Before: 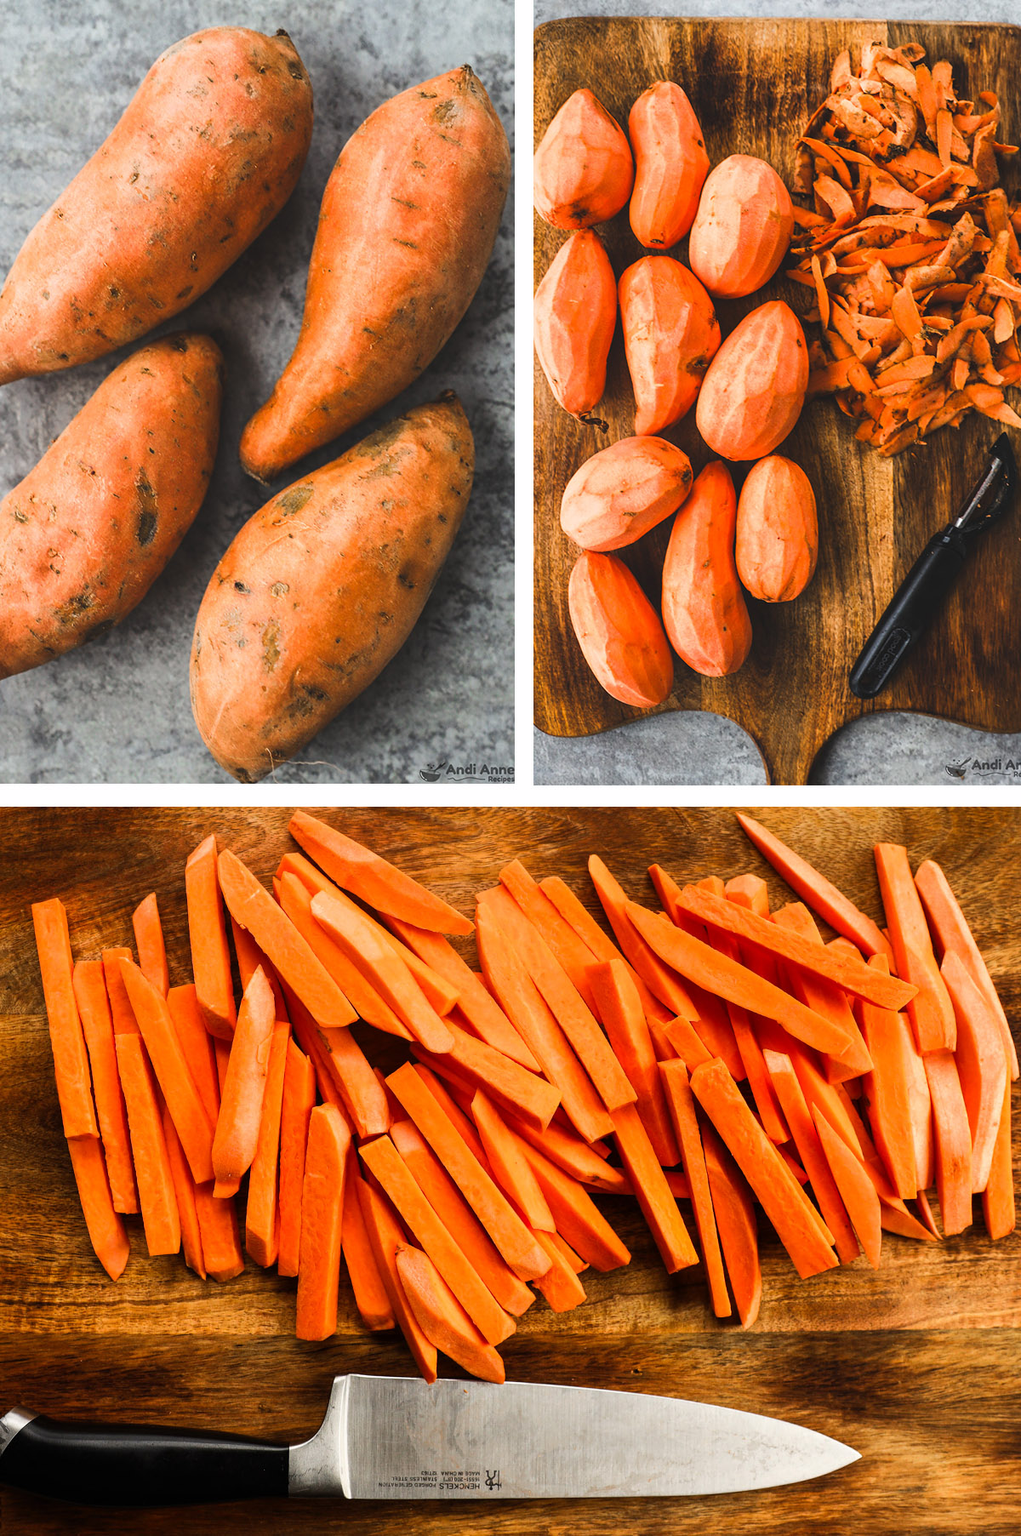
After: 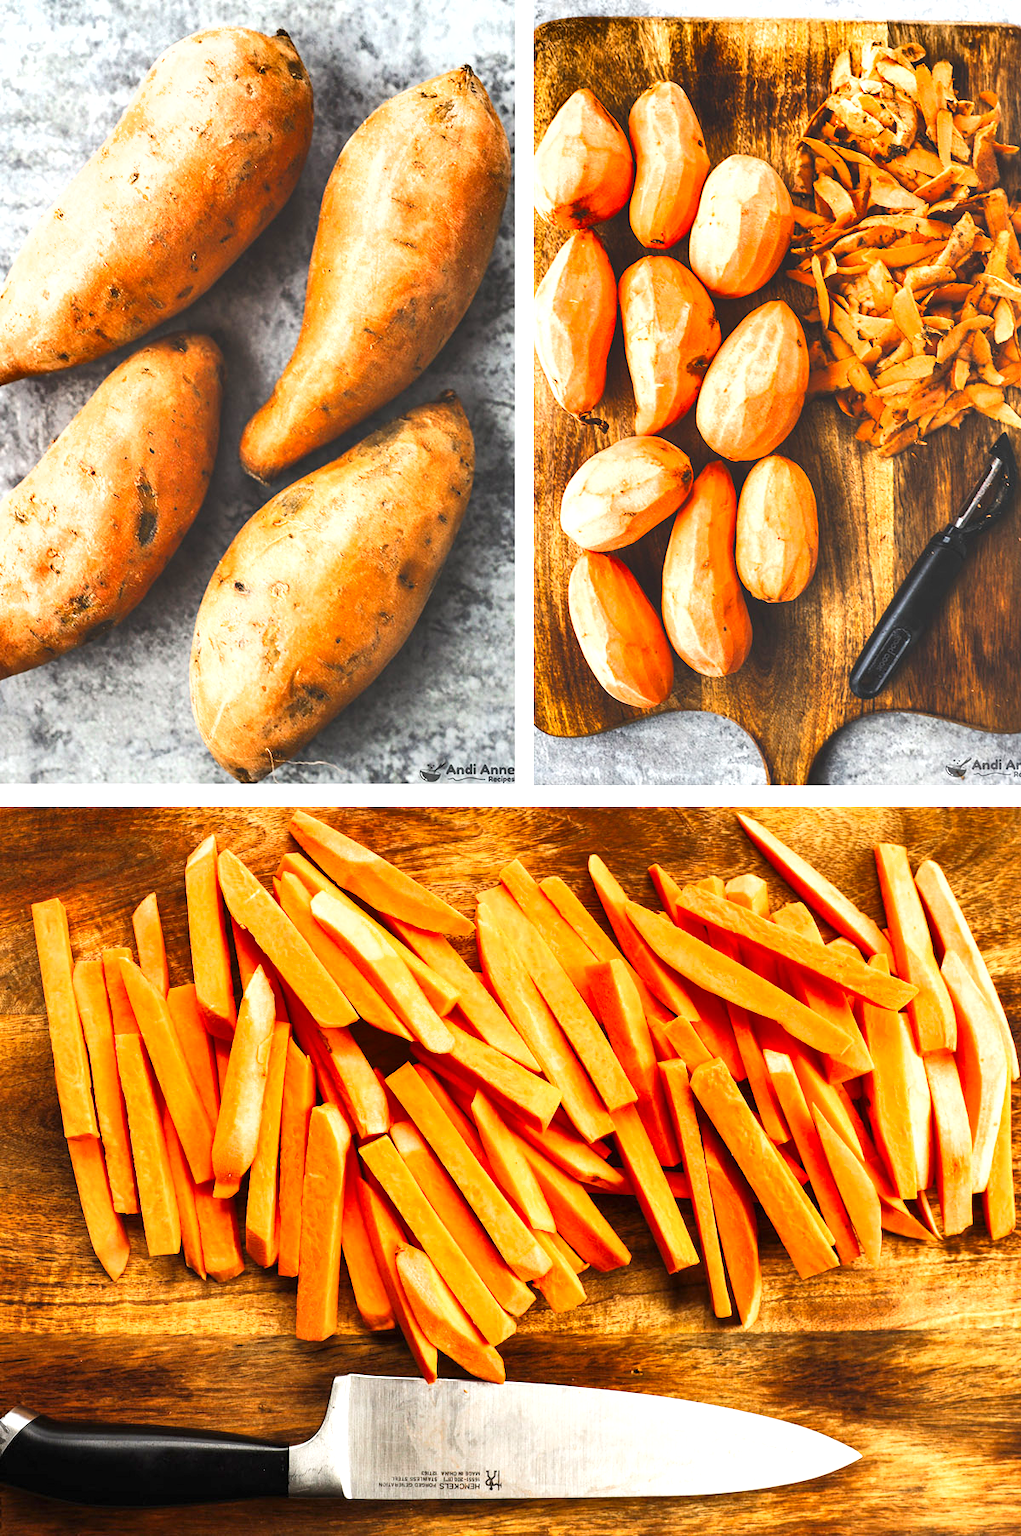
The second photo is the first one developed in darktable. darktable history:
shadows and highlights: shadows 5.39, soften with gaussian
tone curve: curves: ch0 [(0, 0) (0.822, 0.825) (0.994, 0.955)]; ch1 [(0, 0) (0.226, 0.261) (0.383, 0.397) (0.46, 0.46) (0.498, 0.501) (0.524, 0.543) (0.578, 0.575) (1, 1)]; ch2 [(0, 0) (0.438, 0.456) (0.5, 0.495) (0.547, 0.515) (0.597, 0.58) (0.629, 0.603) (1, 1)], preserve colors none
exposure: black level correction 0, exposure 1.2 EV, compensate highlight preservation false
